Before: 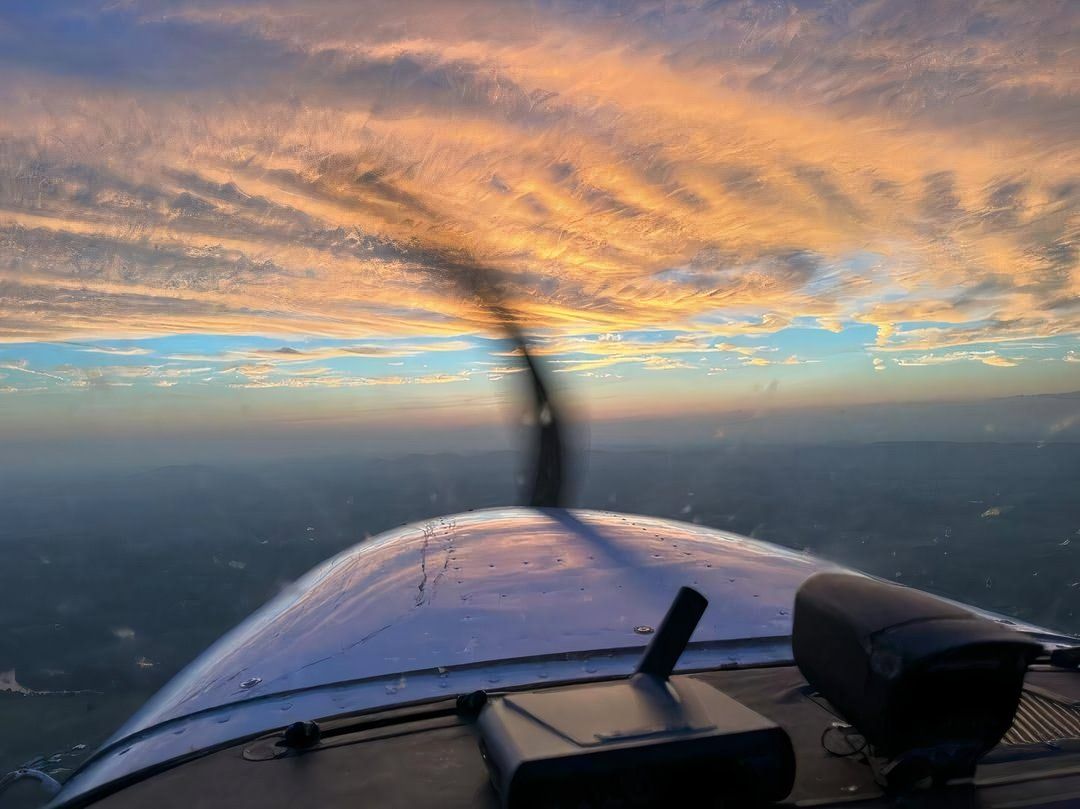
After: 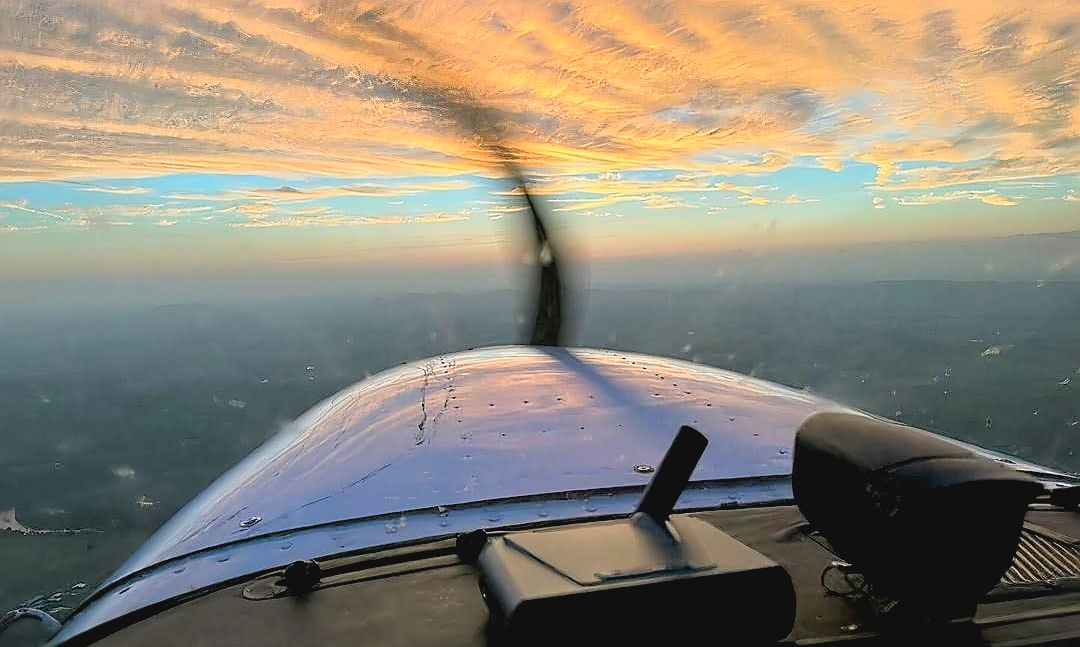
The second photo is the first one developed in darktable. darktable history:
tone curve: curves: ch0 [(0, 0.047) (0.199, 0.263) (0.47, 0.555) (0.805, 0.839) (1, 0.962)], color space Lab, linked channels, preserve colors none
color balance: mode lift, gamma, gain (sRGB), lift [1.04, 1, 1, 0.97], gamma [1.01, 1, 1, 0.97], gain [0.96, 1, 1, 0.97]
crop and rotate: top 19.998%
sharpen: radius 1.4, amount 1.25, threshold 0.7
rgb levels: levels [[0.013, 0.434, 0.89], [0, 0.5, 1], [0, 0.5, 1]]
